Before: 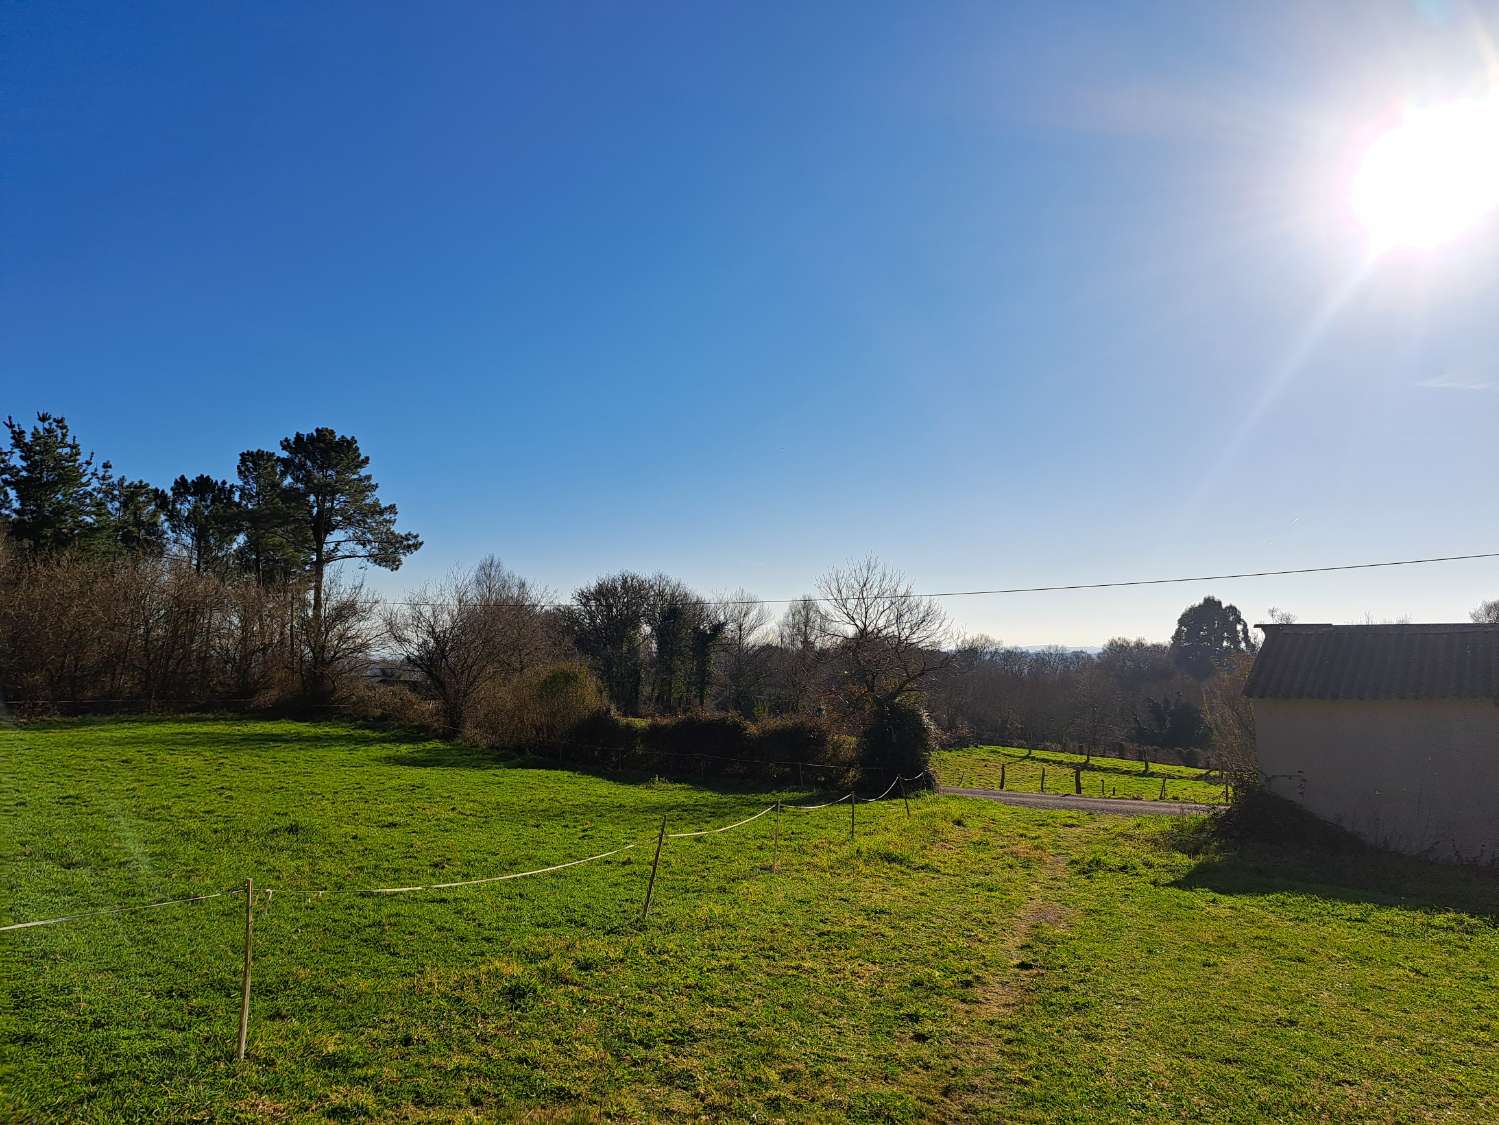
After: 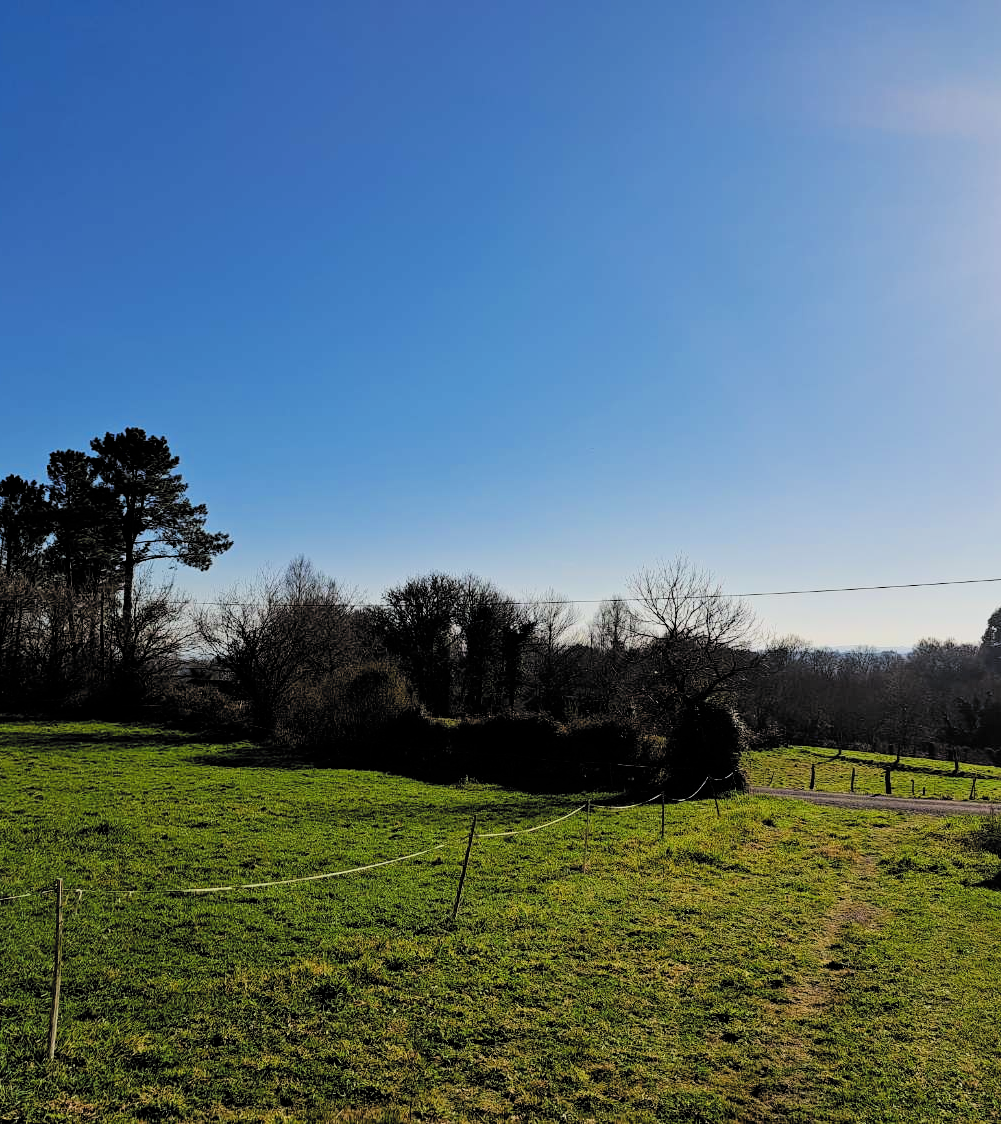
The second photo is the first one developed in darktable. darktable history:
crop and rotate: left 12.726%, right 20.491%
filmic rgb: black relative exposure -5.1 EV, white relative exposure 3.99 EV, threshold 3.03 EV, hardness 2.88, contrast 1.296, highlights saturation mix -28.82%, color science v6 (2022), iterations of high-quality reconstruction 0, enable highlight reconstruction true
